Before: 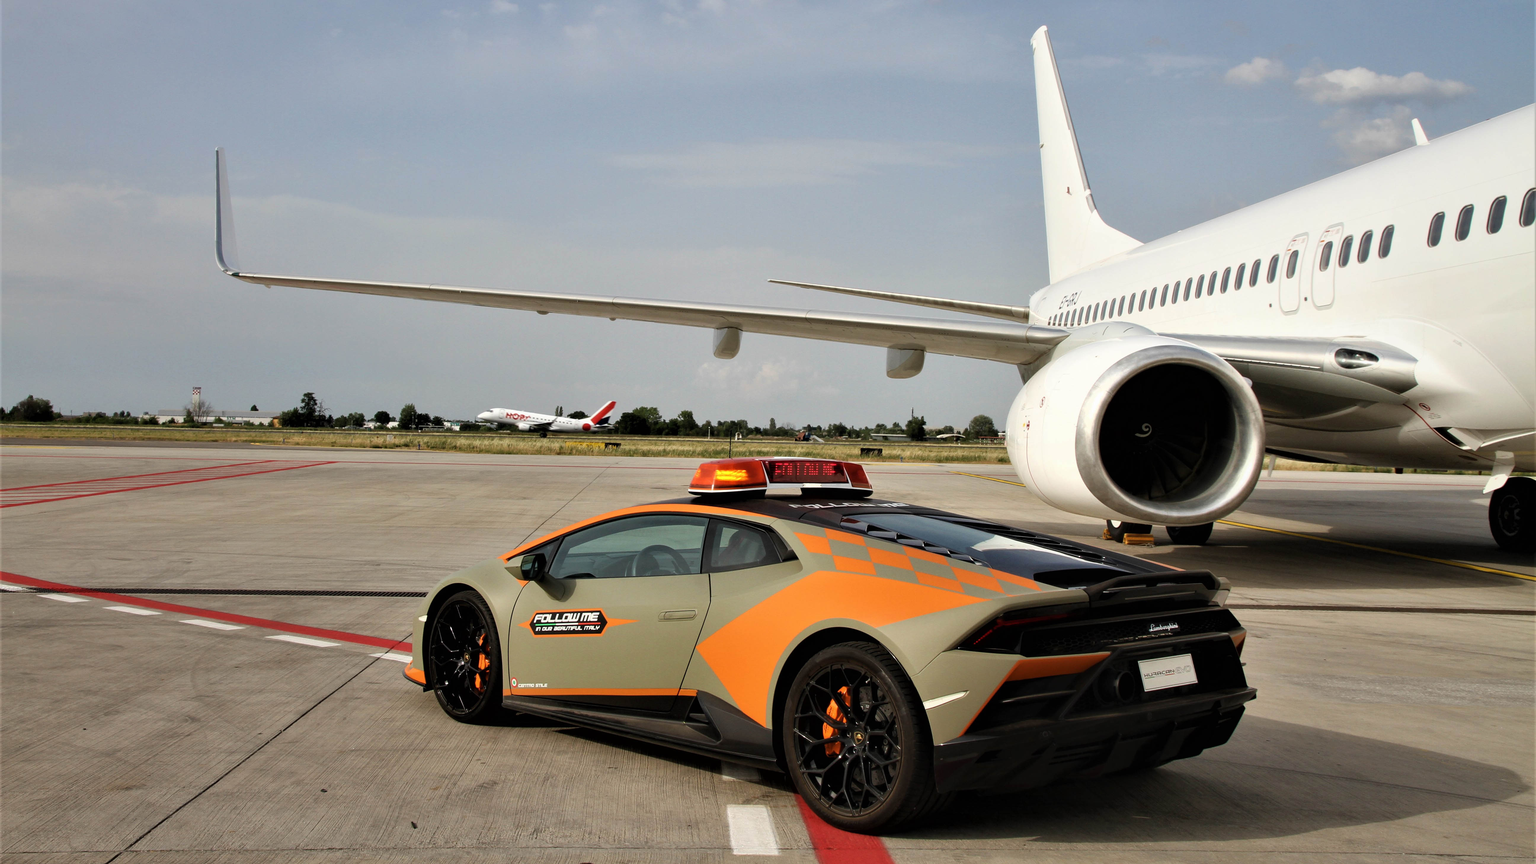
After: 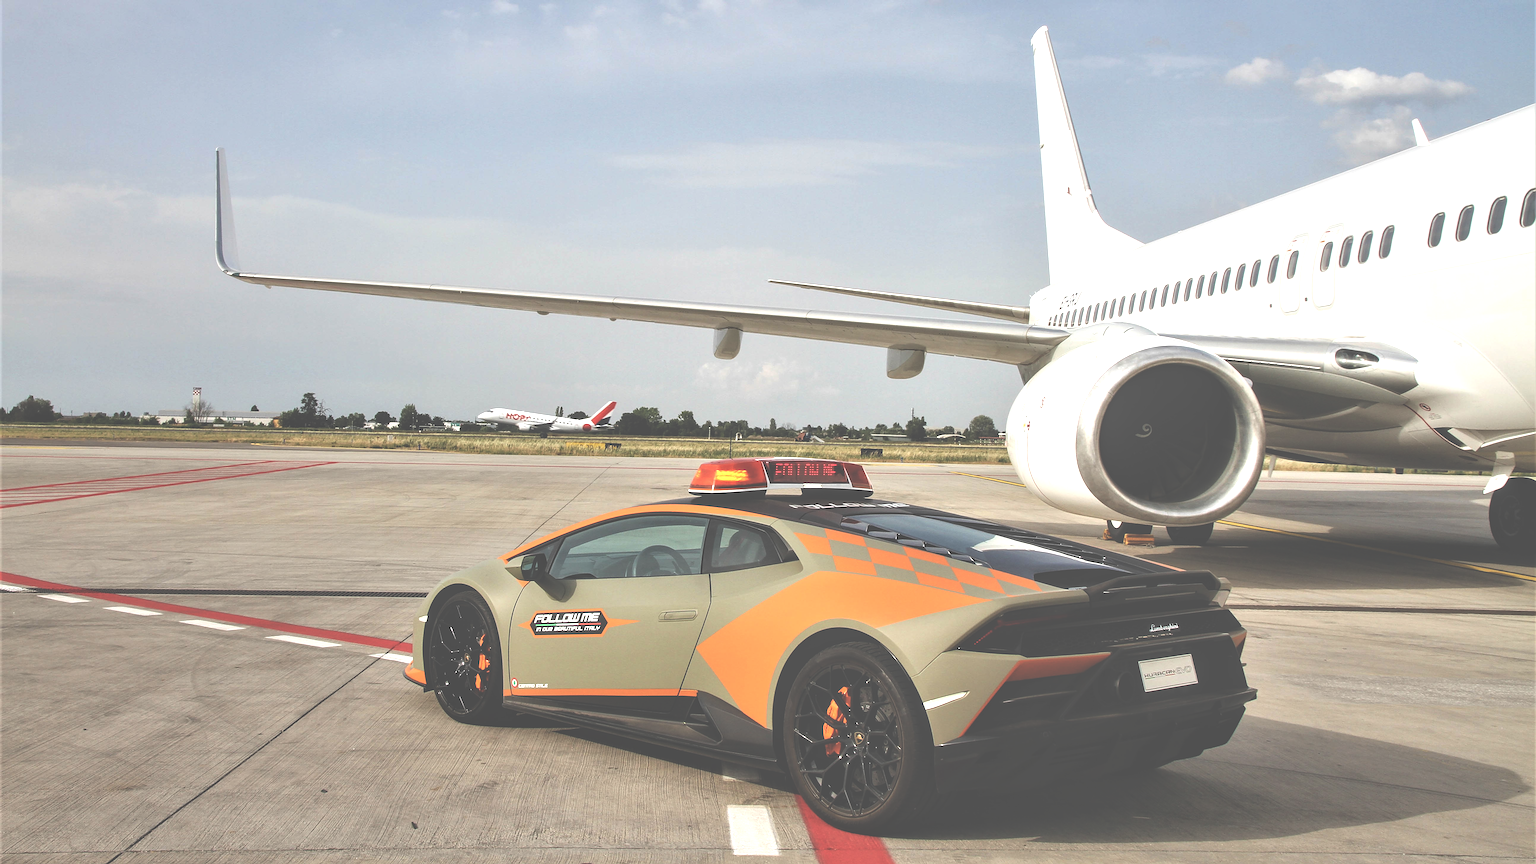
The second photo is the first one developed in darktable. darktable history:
exposure: black level correction -0.07, exposure 0.501 EV, compensate highlight preservation false
sharpen: on, module defaults
local contrast: on, module defaults
